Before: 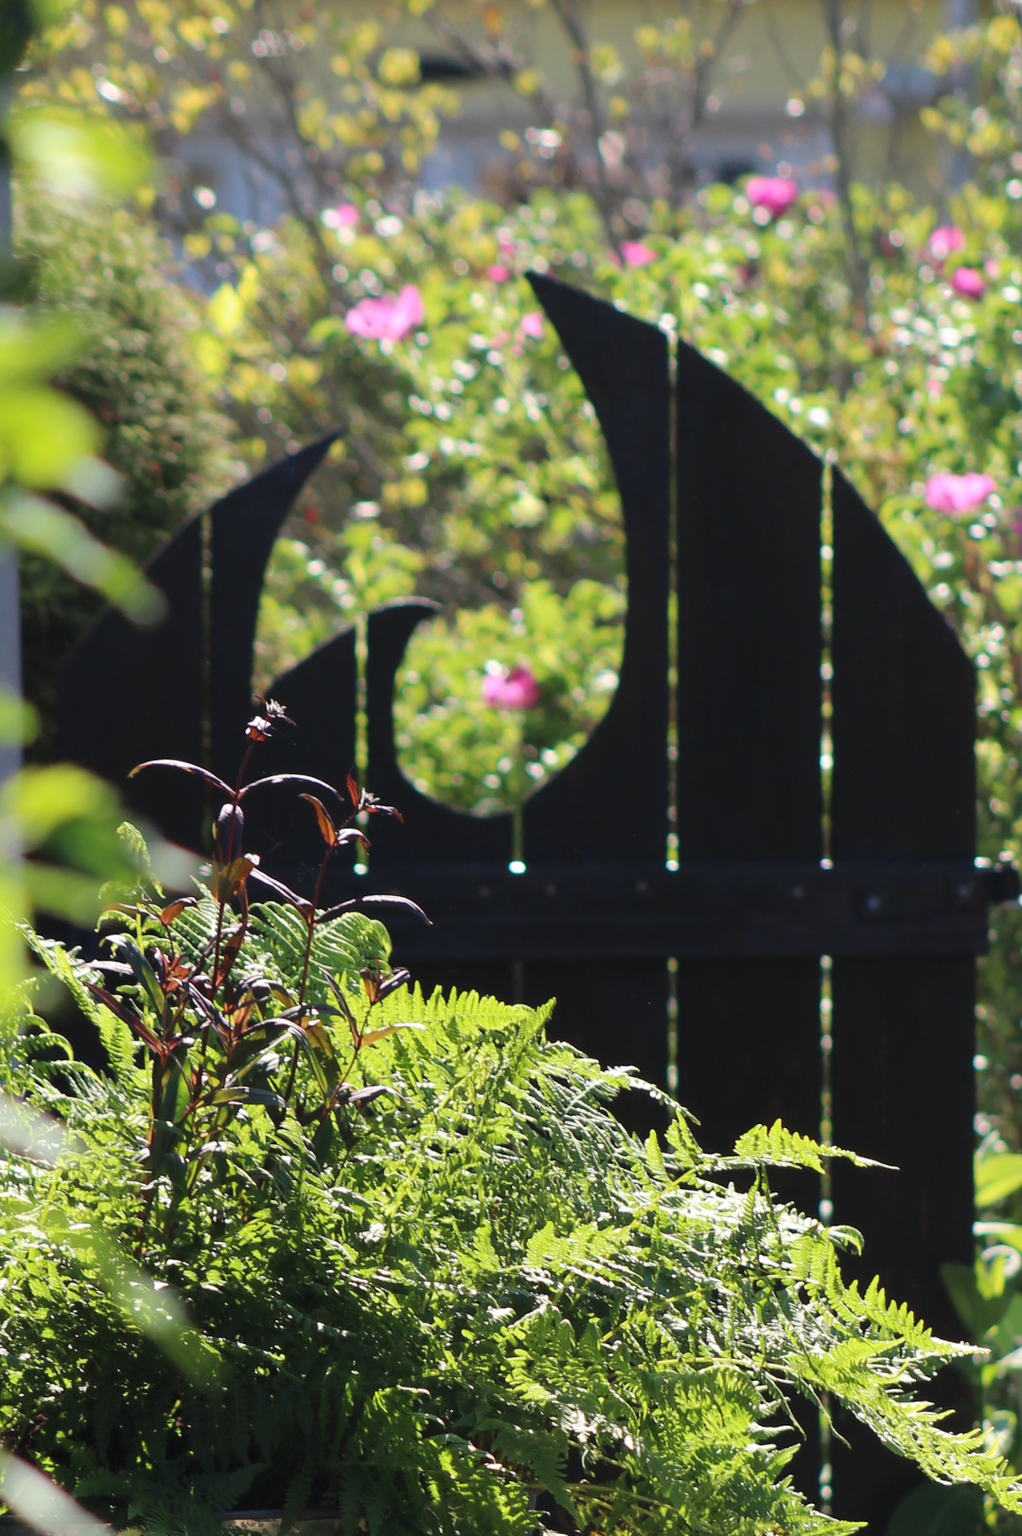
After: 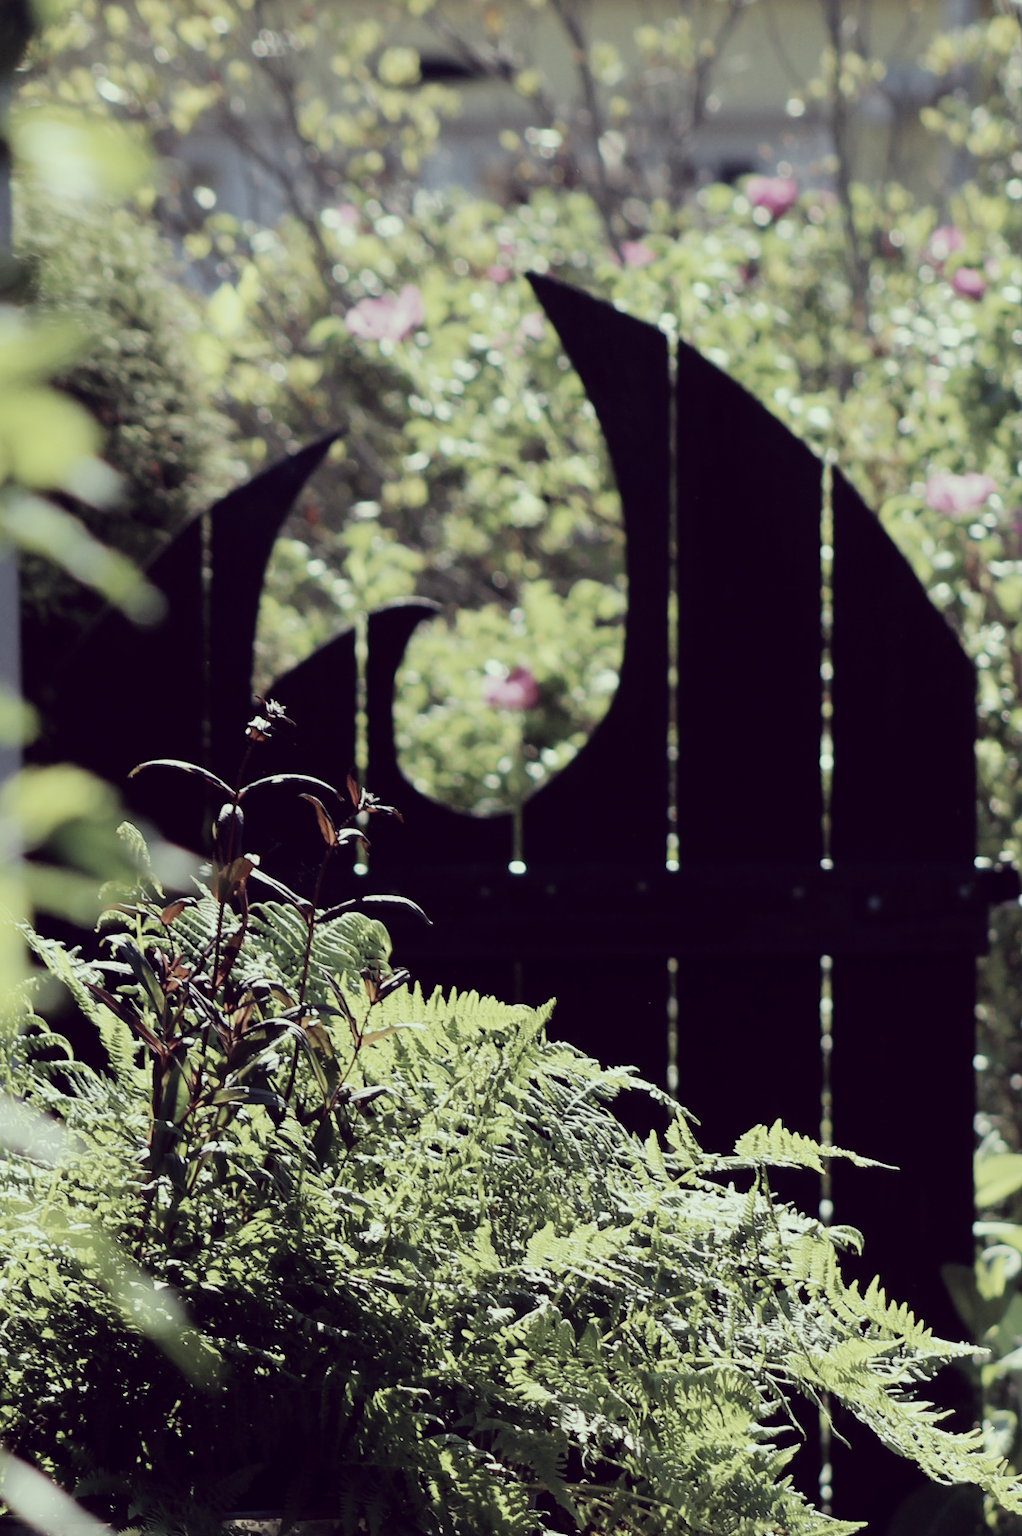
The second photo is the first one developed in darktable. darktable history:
color correction: highlights a* -20.17, highlights b* 20.27, shadows a* 20.03, shadows b* -20.46, saturation 0.43
filmic rgb: black relative exposure -16 EV, white relative exposure 5.31 EV, hardness 5.9, contrast 1.25, preserve chrominance no, color science v5 (2021)
